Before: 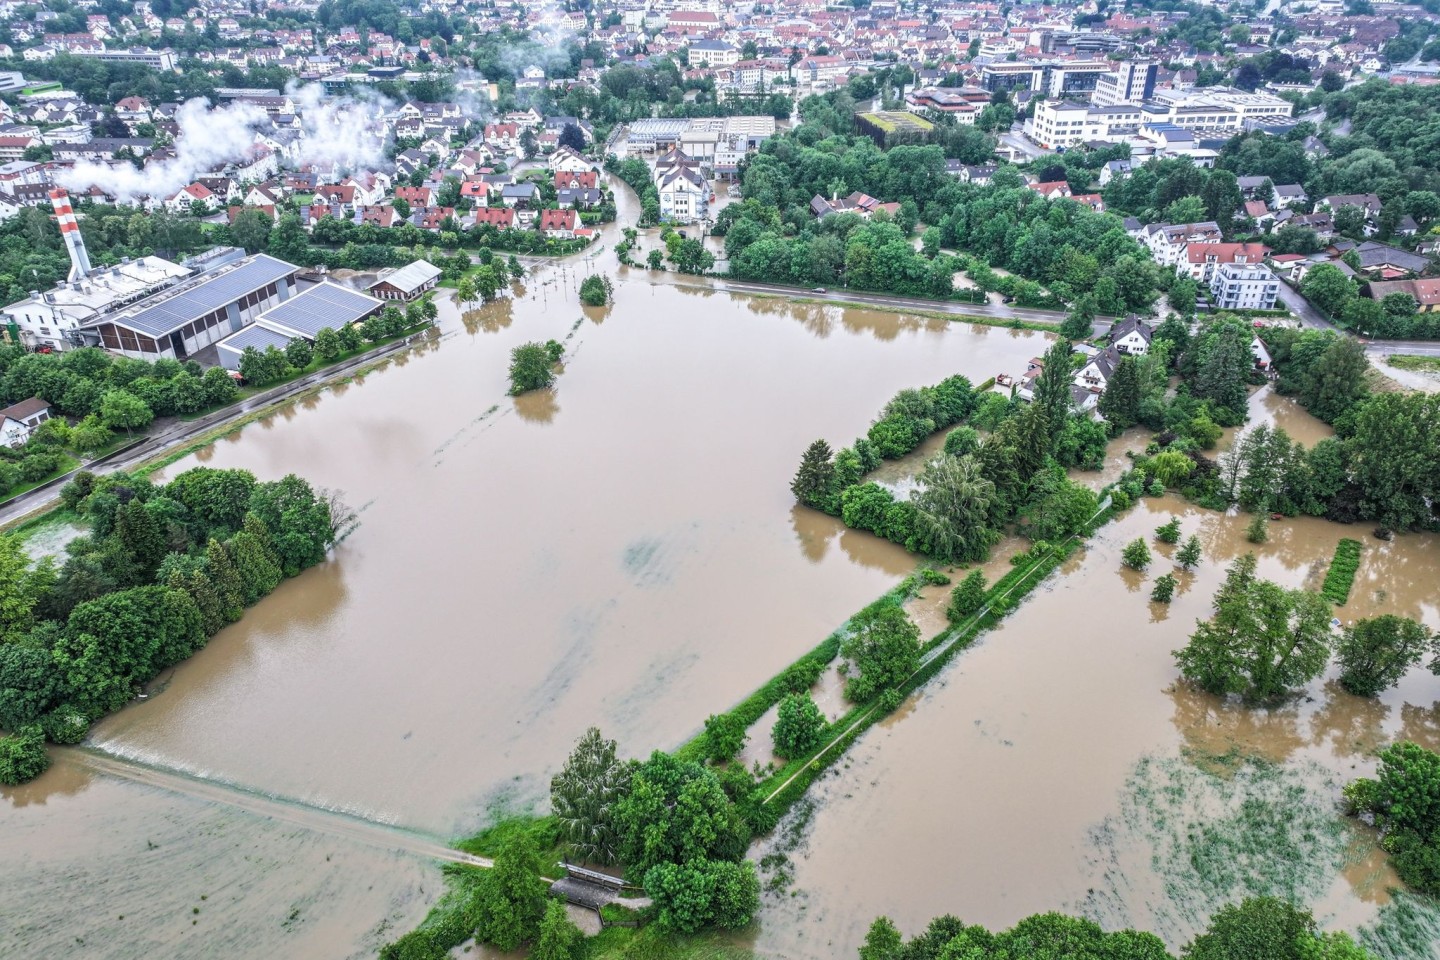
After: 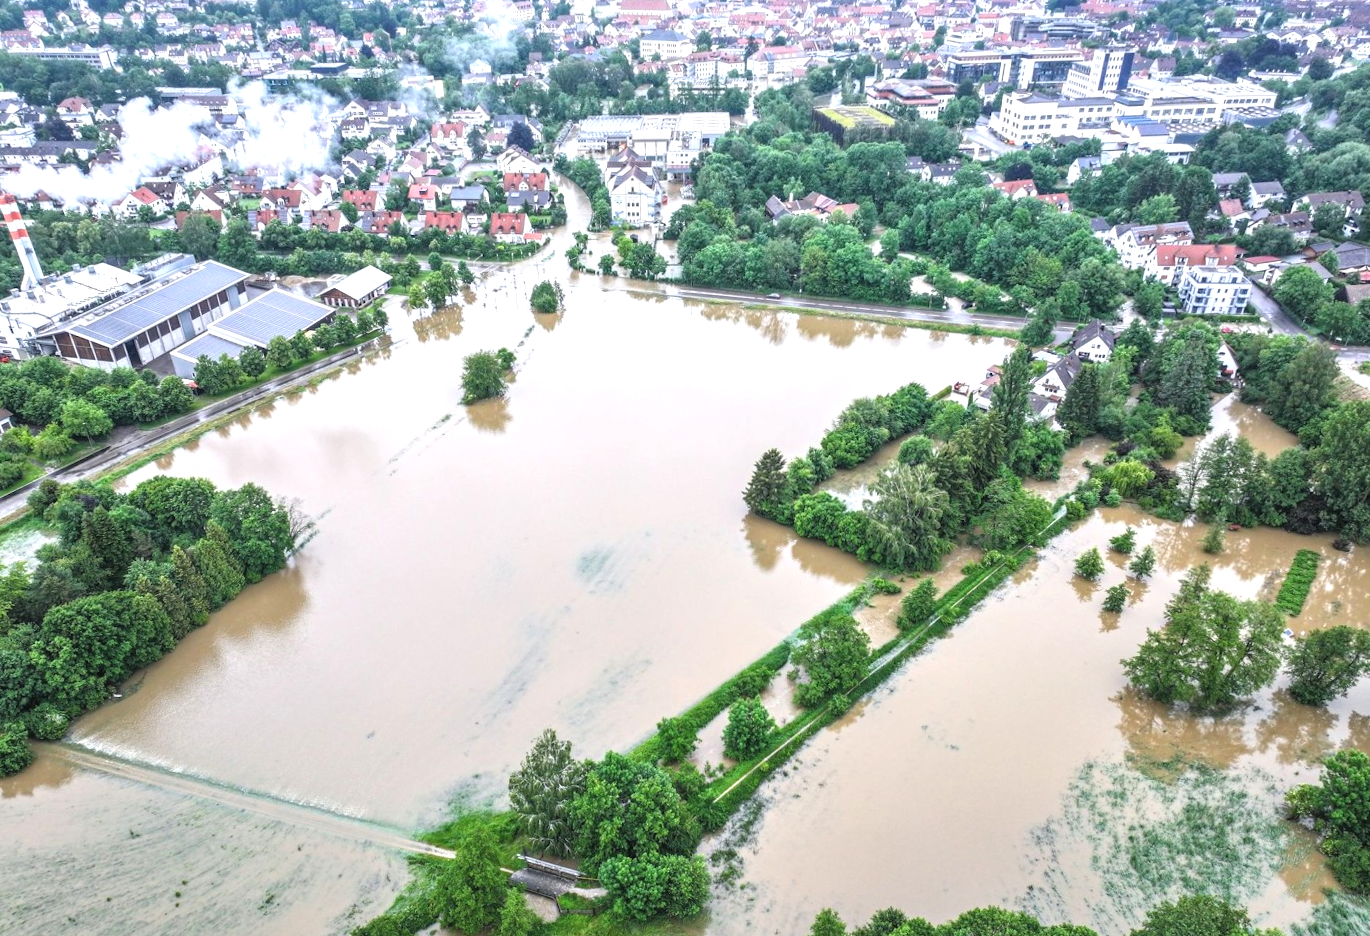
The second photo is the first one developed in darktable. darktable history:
tone equalizer: -8 EV -1.84 EV, -7 EV -1.16 EV, -6 EV -1.62 EV, smoothing diameter 25%, edges refinement/feathering 10, preserve details guided filter
rotate and perspective: rotation 0.074°, lens shift (vertical) 0.096, lens shift (horizontal) -0.041, crop left 0.043, crop right 0.952, crop top 0.024, crop bottom 0.979
exposure: black level correction -0.002, exposure 0.54 EV, compensate highlight preservation false
